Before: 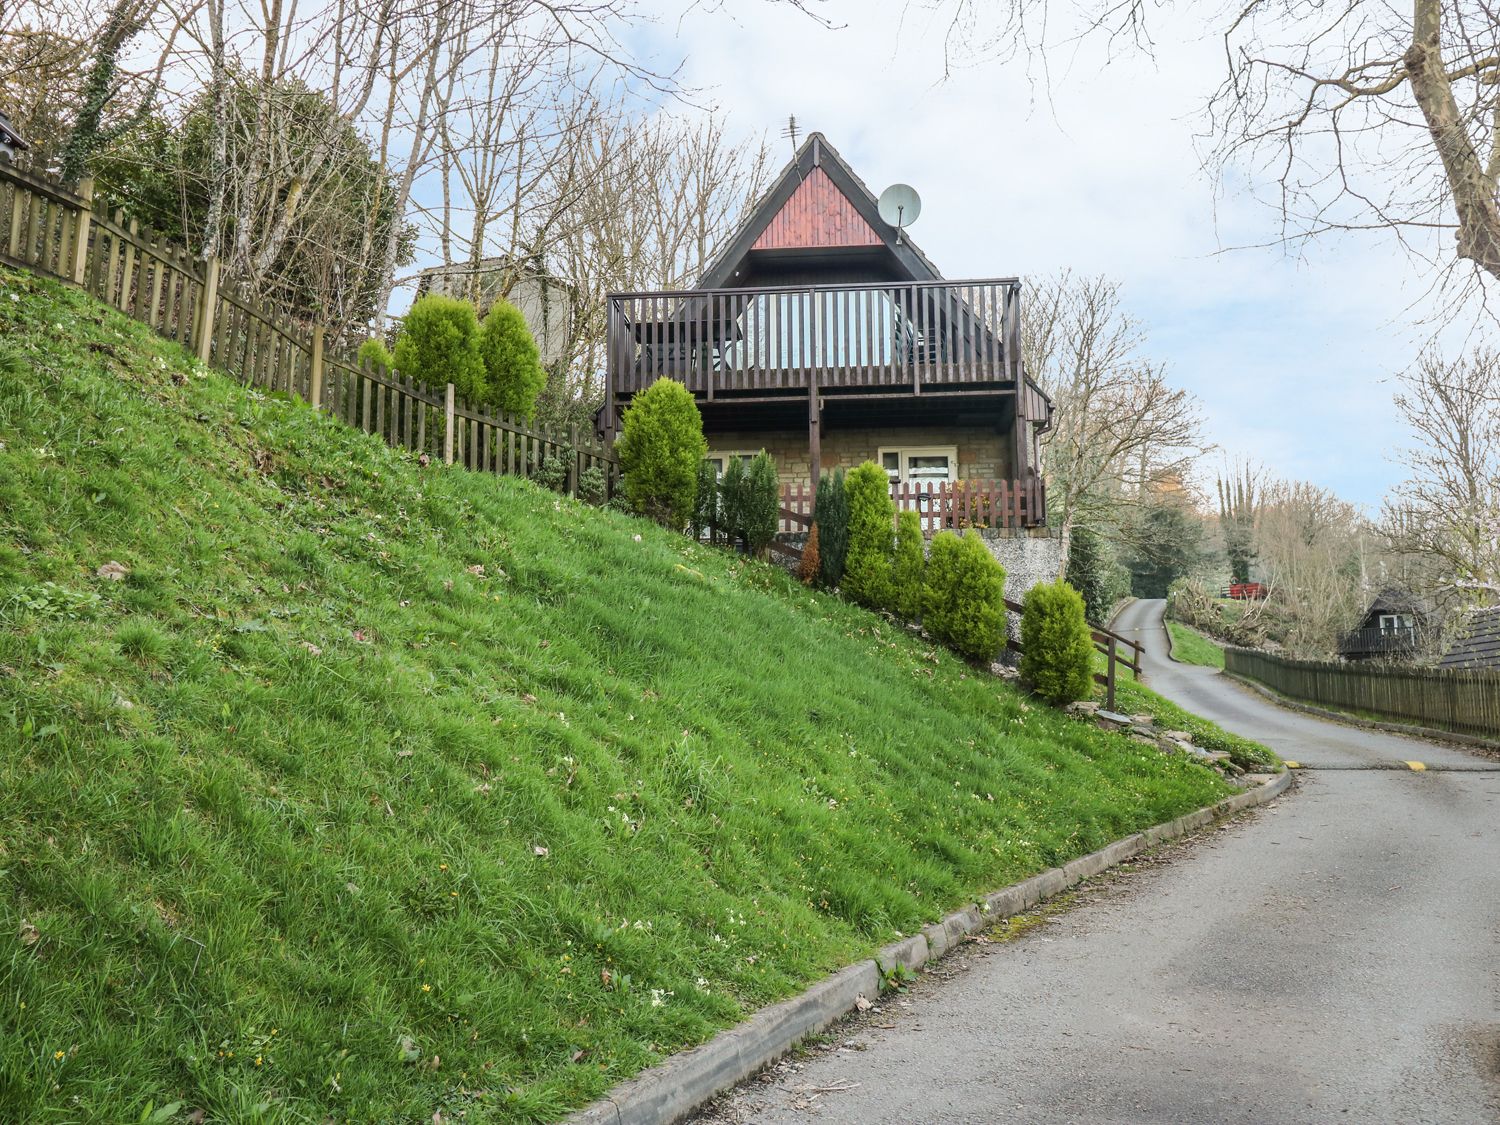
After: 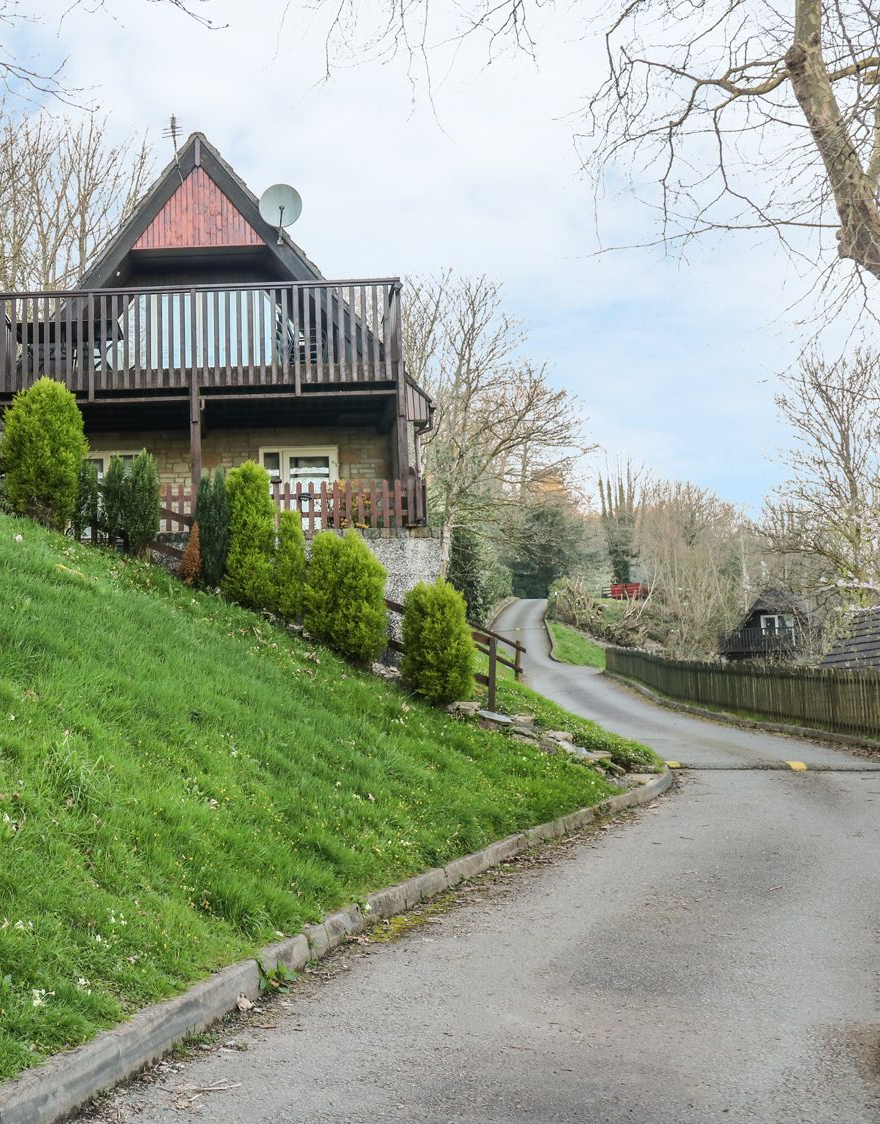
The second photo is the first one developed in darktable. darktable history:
crop: left 41.298%
